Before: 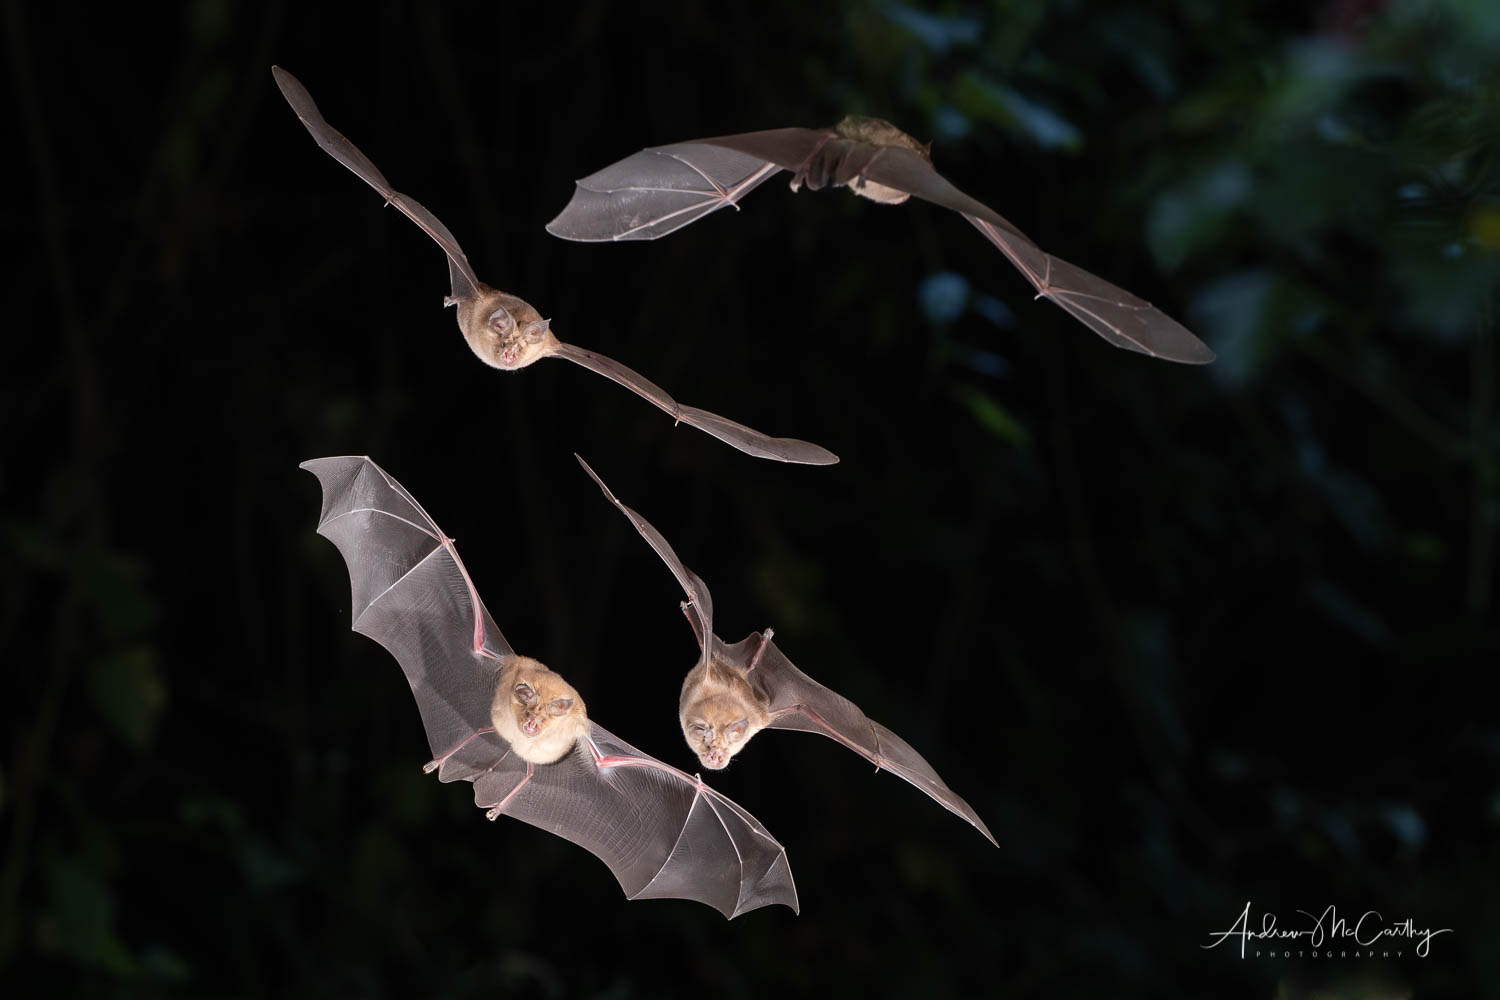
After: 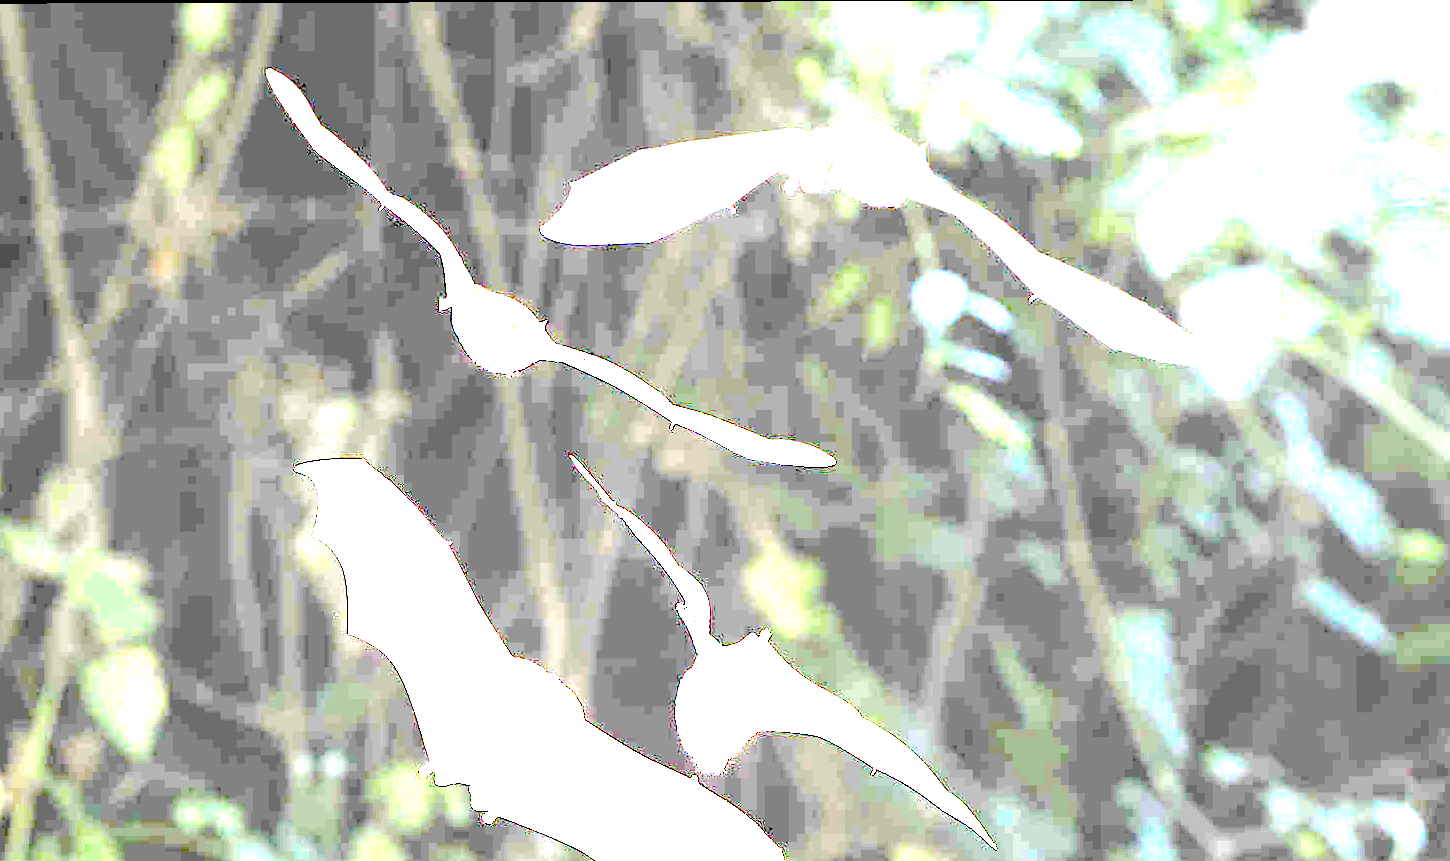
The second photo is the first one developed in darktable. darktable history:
exposure: exposure 7.981 EV, compensate highlight preservation false
crop and rotate: angle 0.158°, left 0.376%, right 3.073%, bottom 14.16%
